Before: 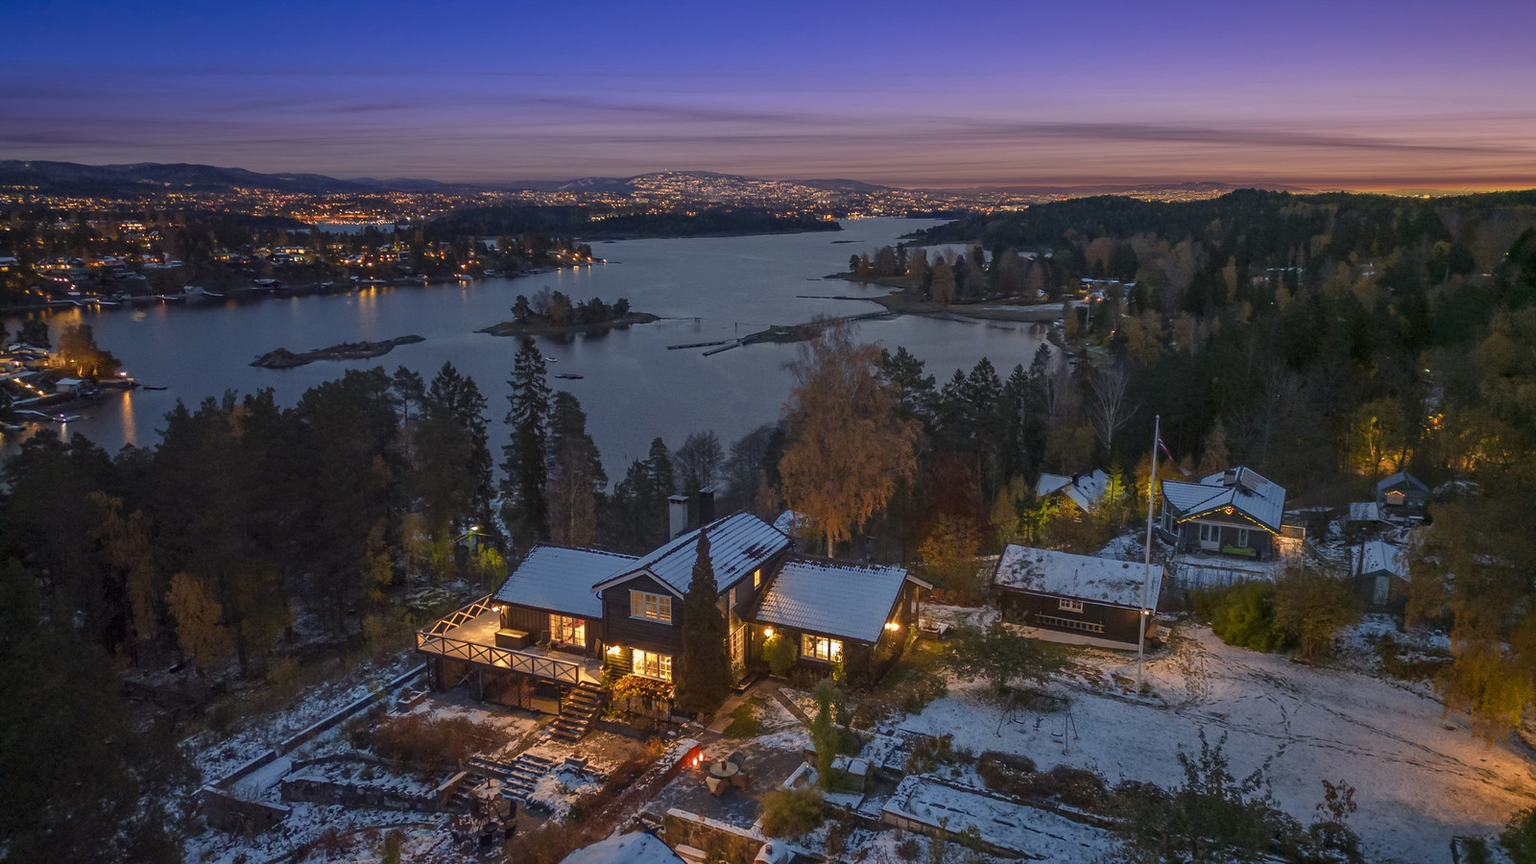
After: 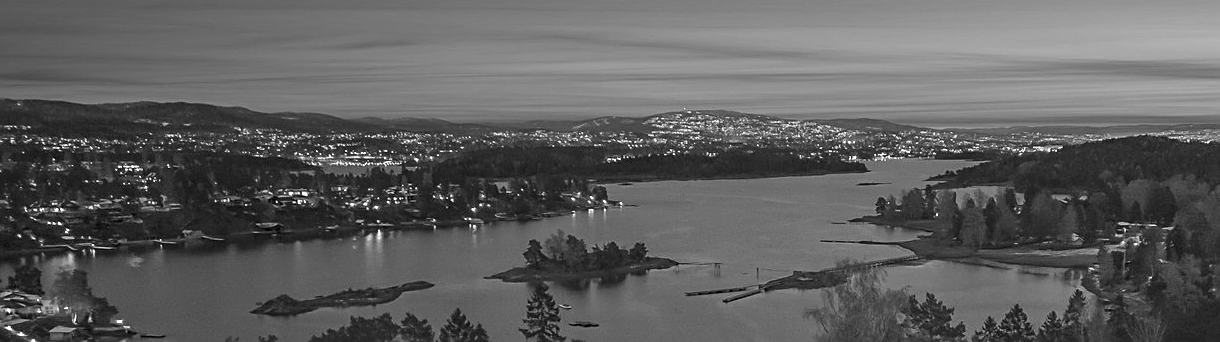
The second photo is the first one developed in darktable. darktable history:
crop: left 0.579%, top 7.627%, right 23.167%, bottom 54.275%
sharpen: on, module defaults
exposure: exposure 0.556 EV, compensate highlight preservation false
monochrome: on, module defaults
